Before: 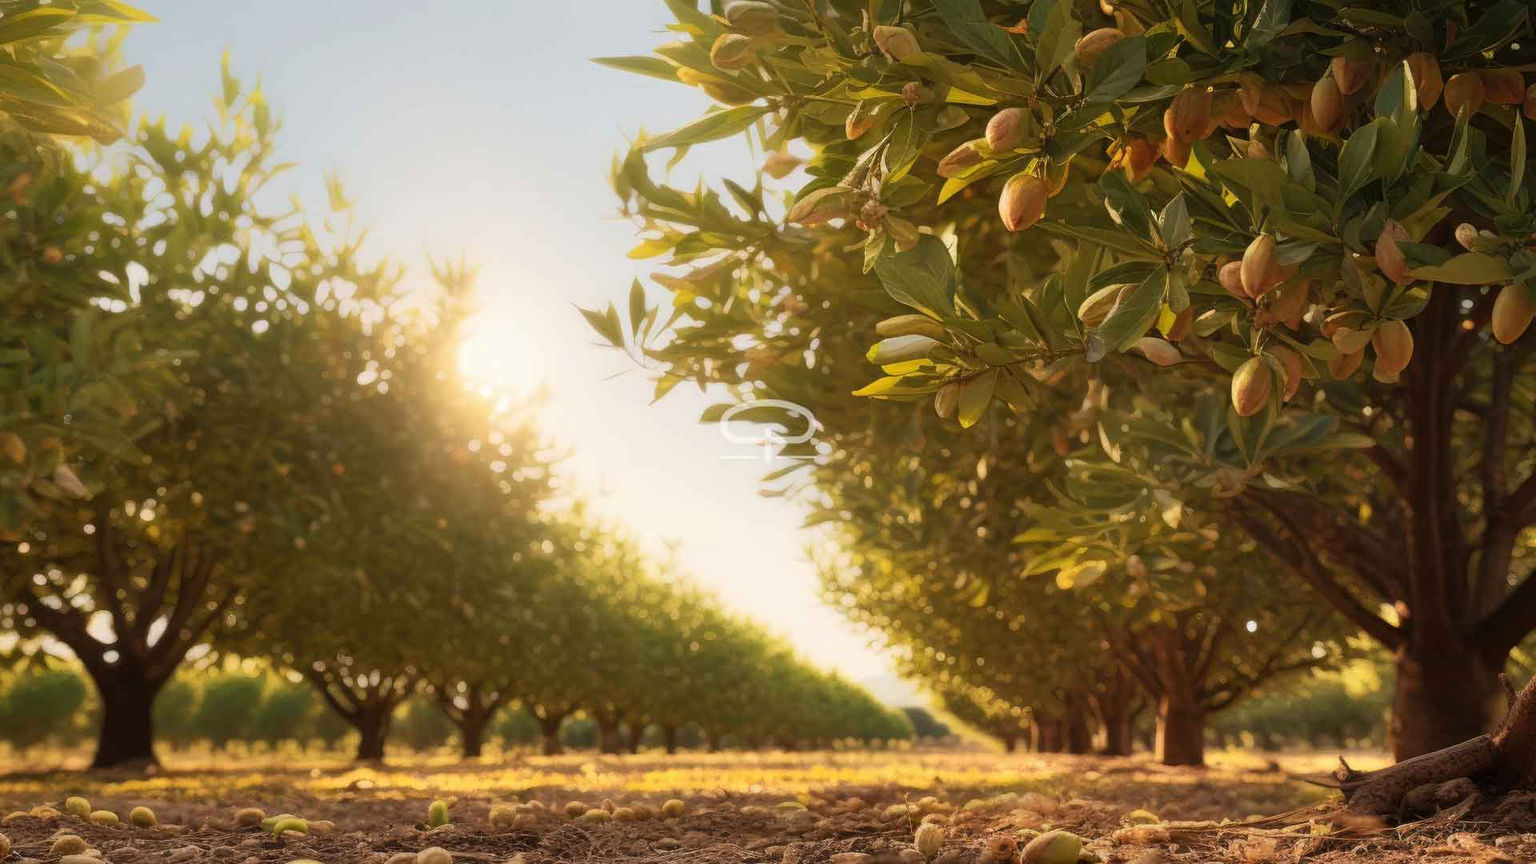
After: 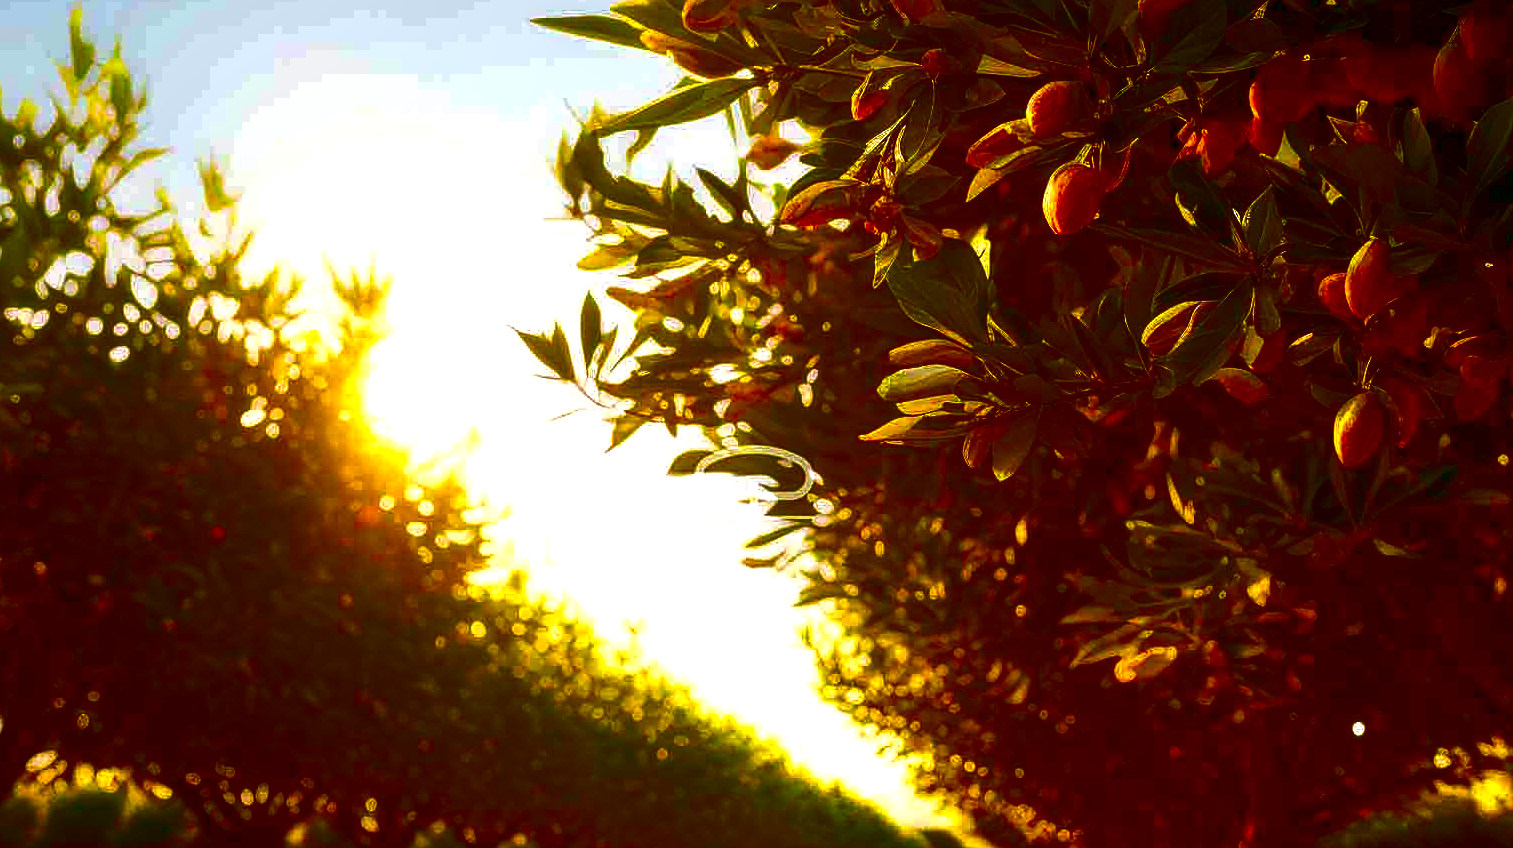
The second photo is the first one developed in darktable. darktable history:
crop and rotate: left 10.764%, top 5.091%, right 10.4%, bottom 16.301%
exposure: exposure 0.58 EV, compensate highlight preservation false
sharpen: on, module defaults
color correction: highlights b* 0.035, saturation 1.3
contrast brightness saturation: brightness -0.999, saturation 0.983
local contrast: detail 130%
tone equalizer: on, module defaults
haze removal: compatibility mode true, adaptive false
